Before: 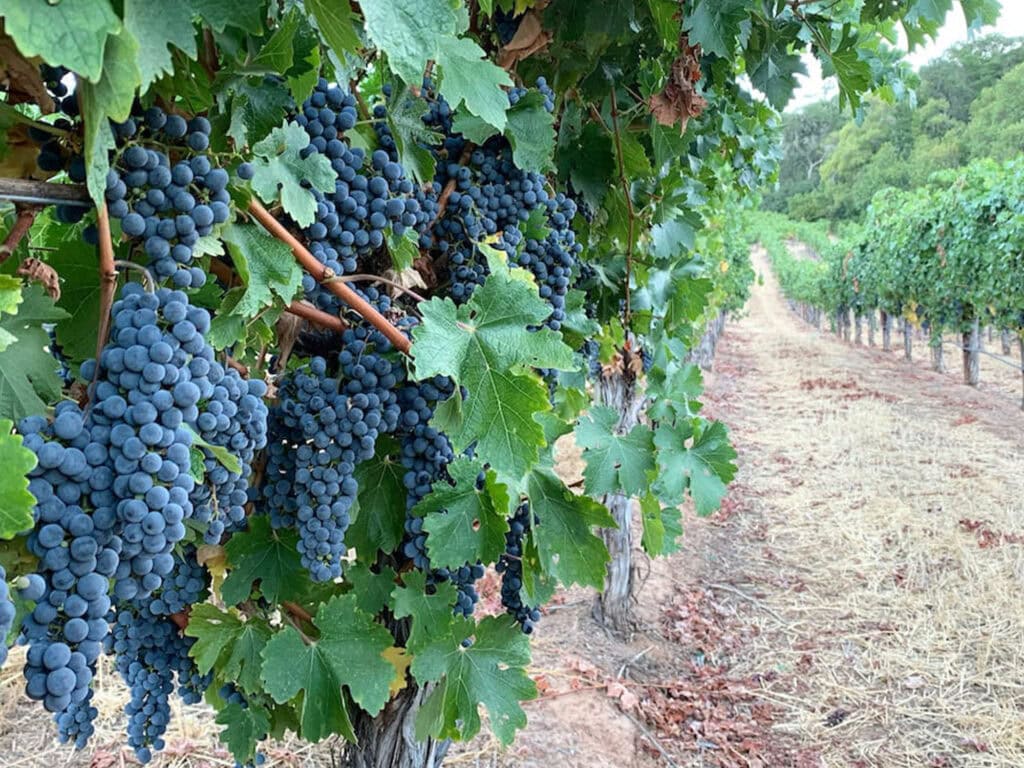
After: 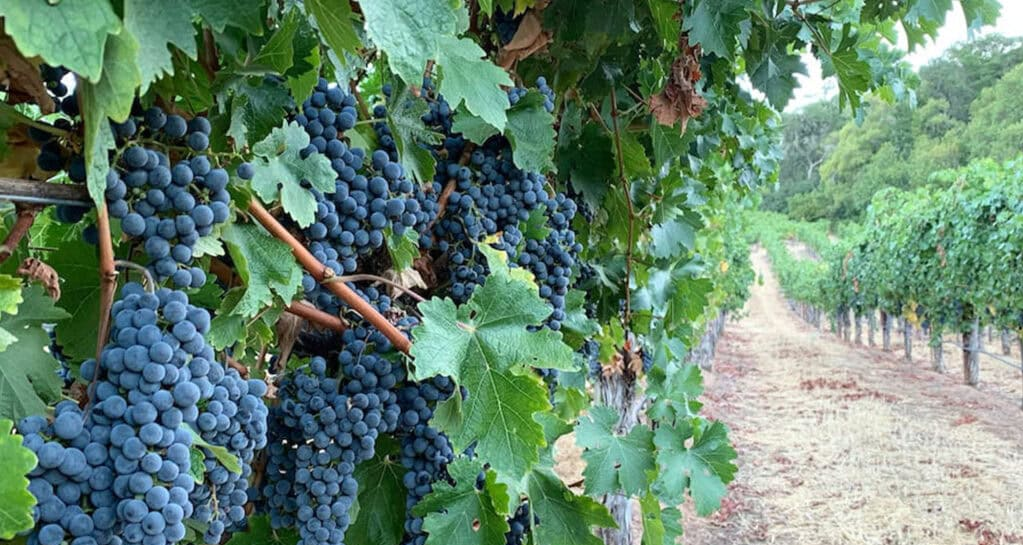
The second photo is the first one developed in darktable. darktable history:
crop: right 0.001%, bottom 28.924%
